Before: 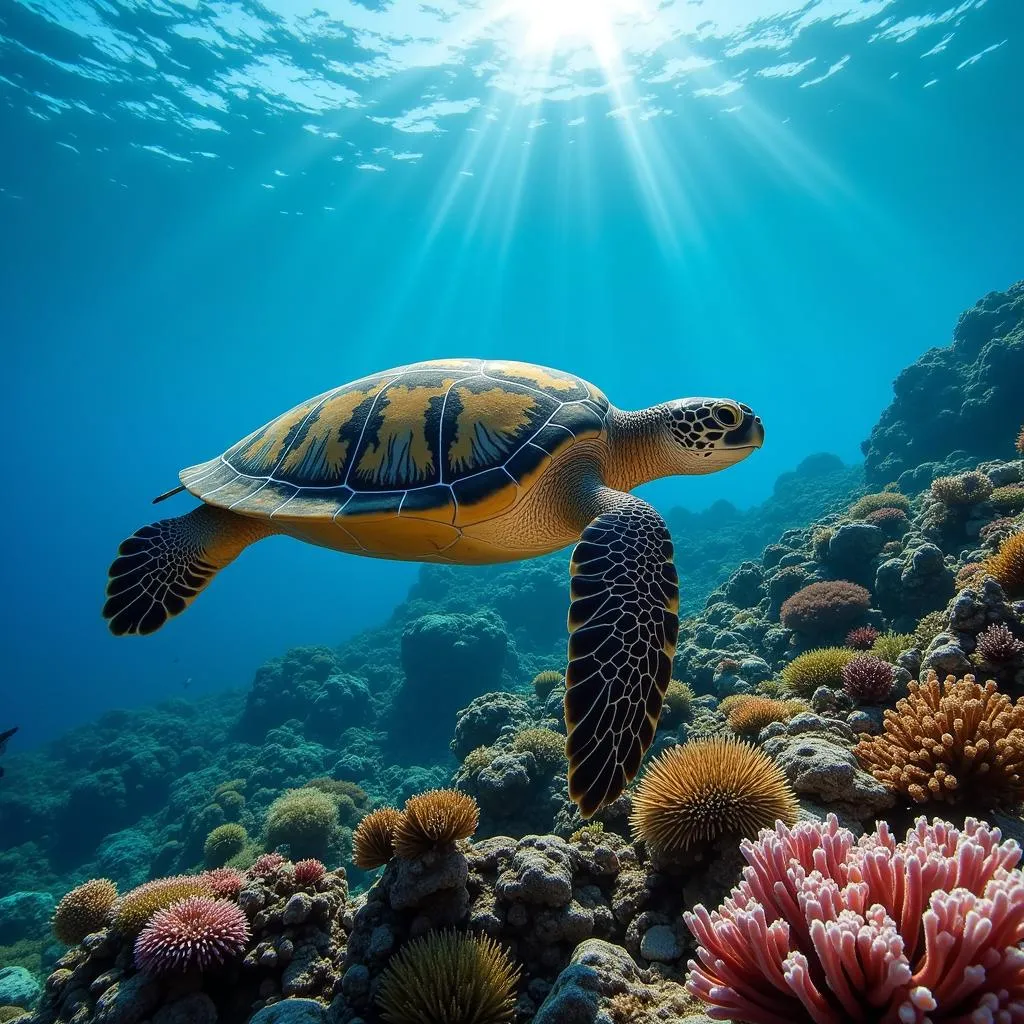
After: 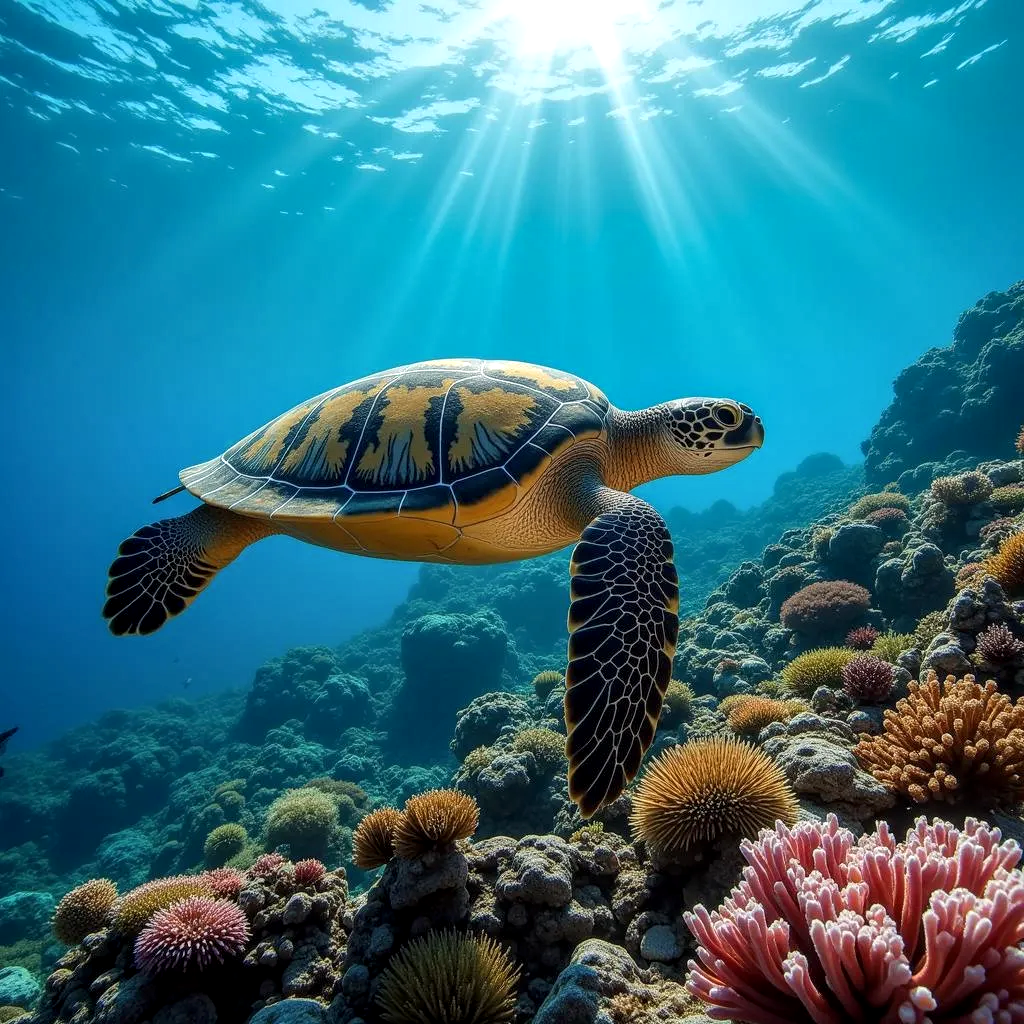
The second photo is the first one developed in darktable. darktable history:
local contrast: on, module defaults
exposure: exposure 0.074 EV, compensate highlight preservation false
